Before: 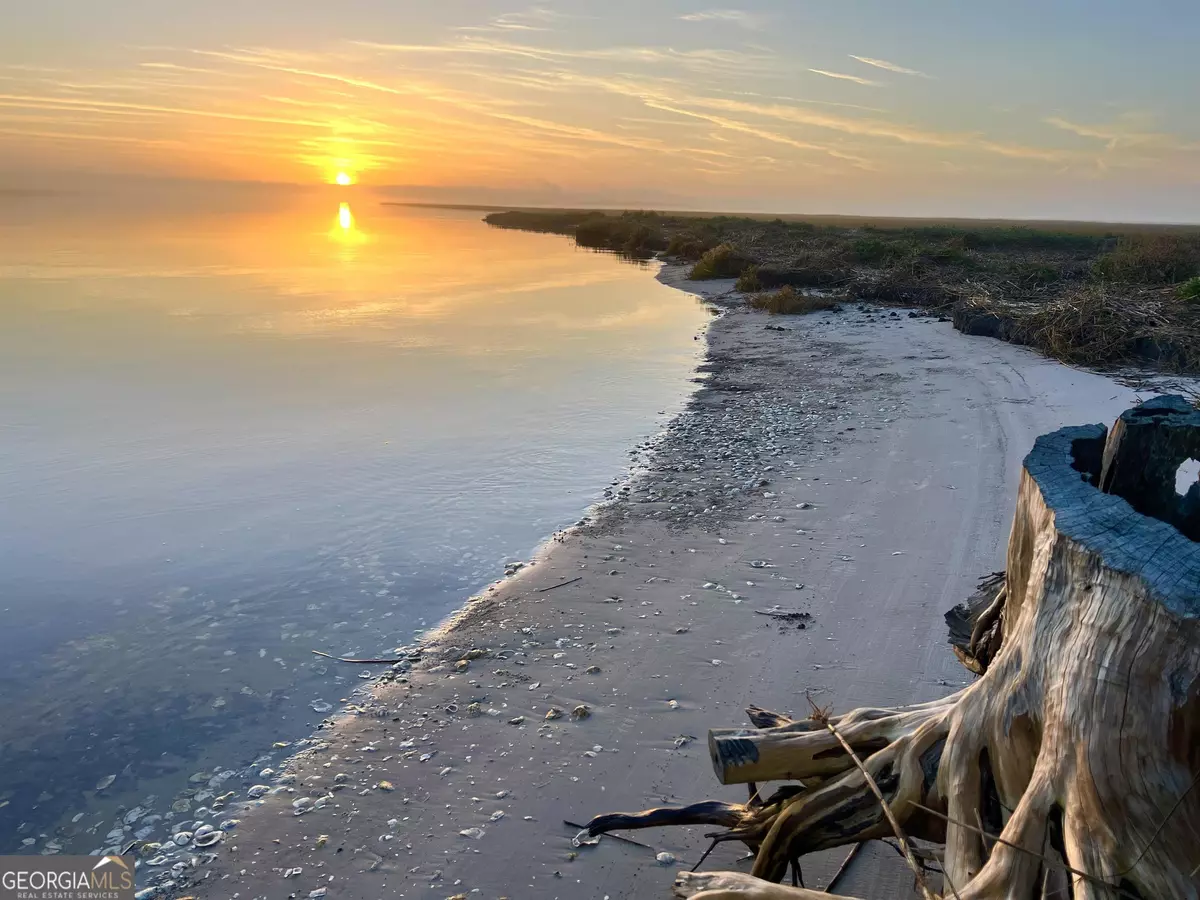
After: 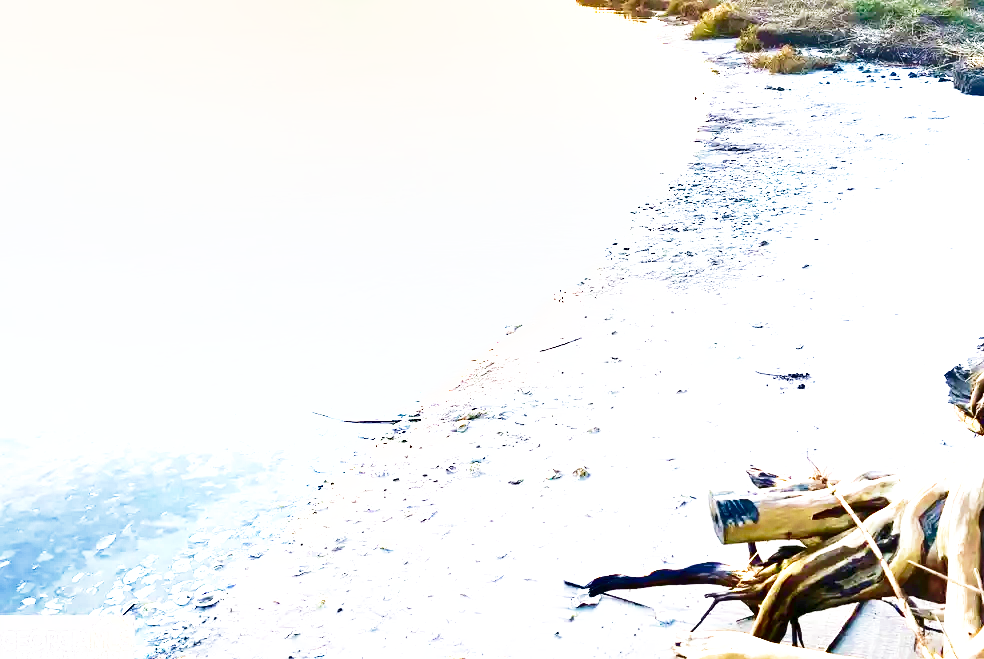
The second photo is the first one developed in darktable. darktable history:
velvia: strength 35.93%
base curve: curves: ch0 [(0, 0) (0.032, 0.037) (0.105, 0.228) (0.435, 0.76) (0.856, 0.983) (1, 1)], preserve colors none
crop: top 26.712%, right 17.961%
exposure: exposure 3.093 EV, compensate exposure bias true, compensate highlight preservation false
shadows and highlights: low approximation 0.01, soften with gaussian
